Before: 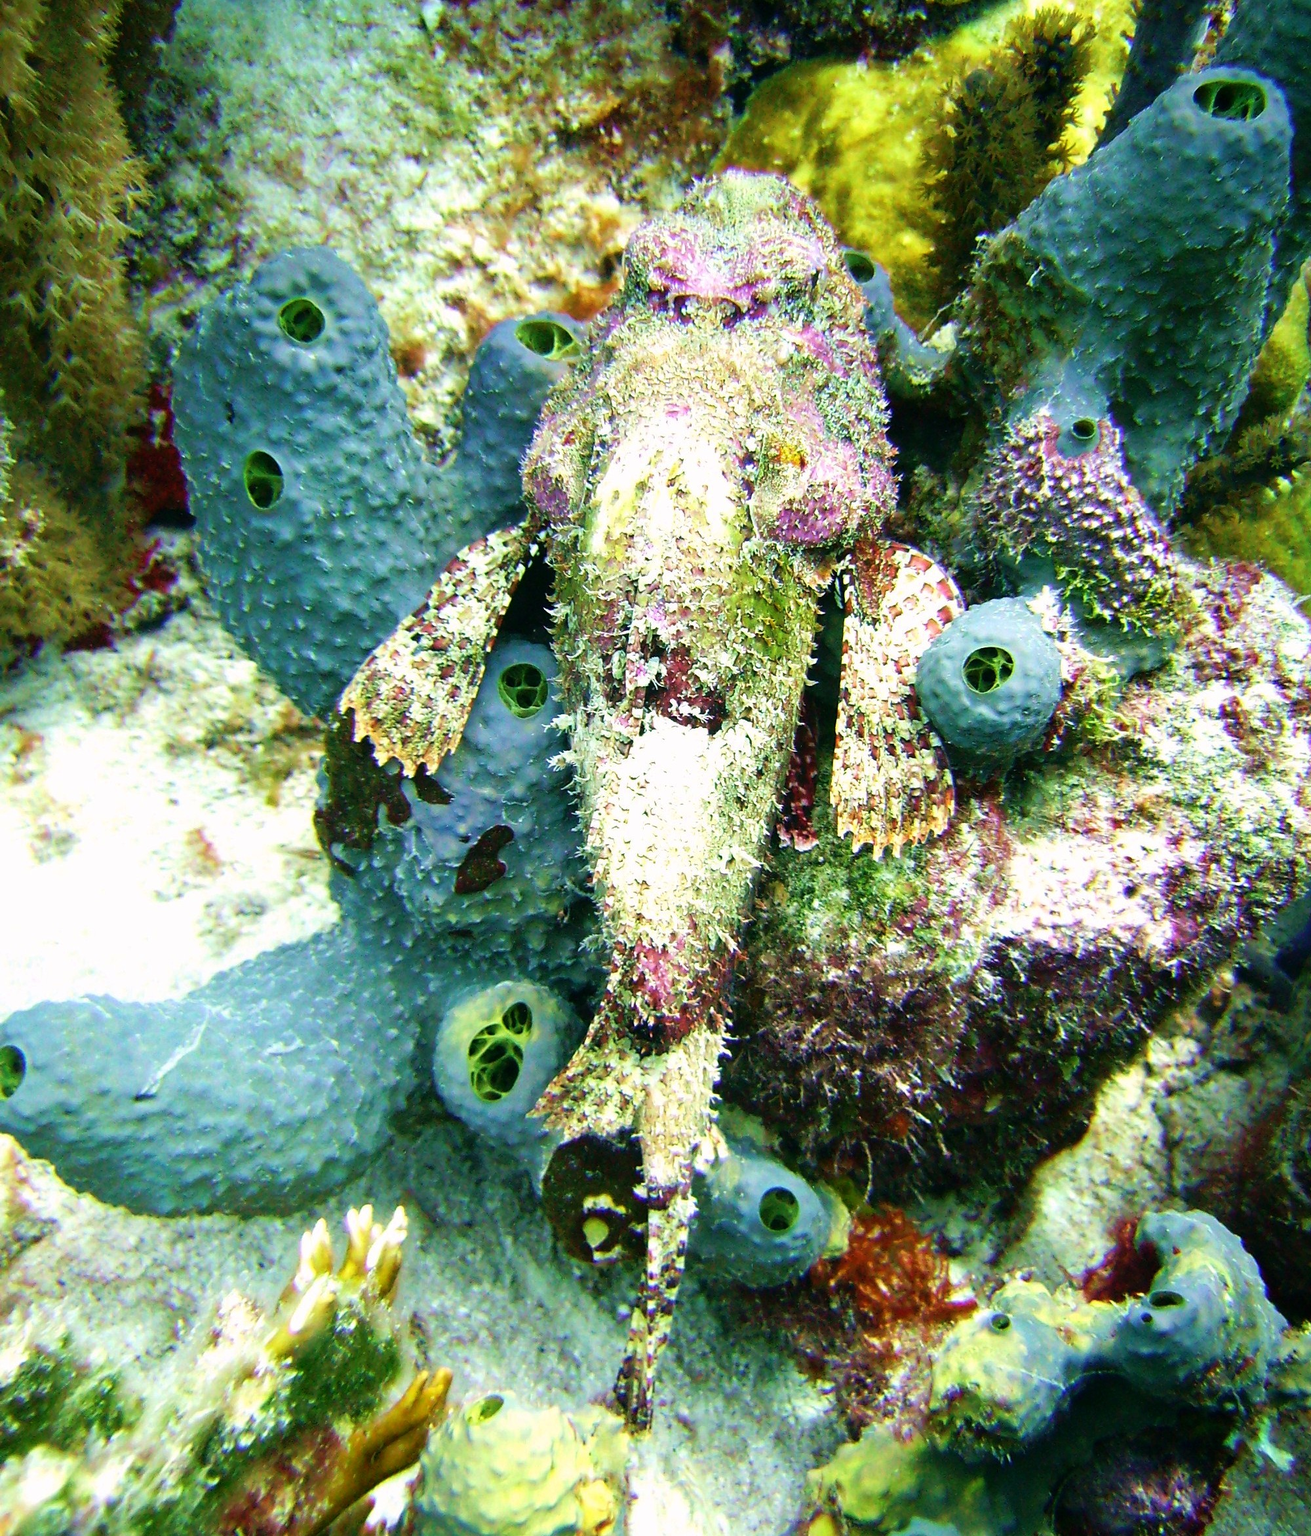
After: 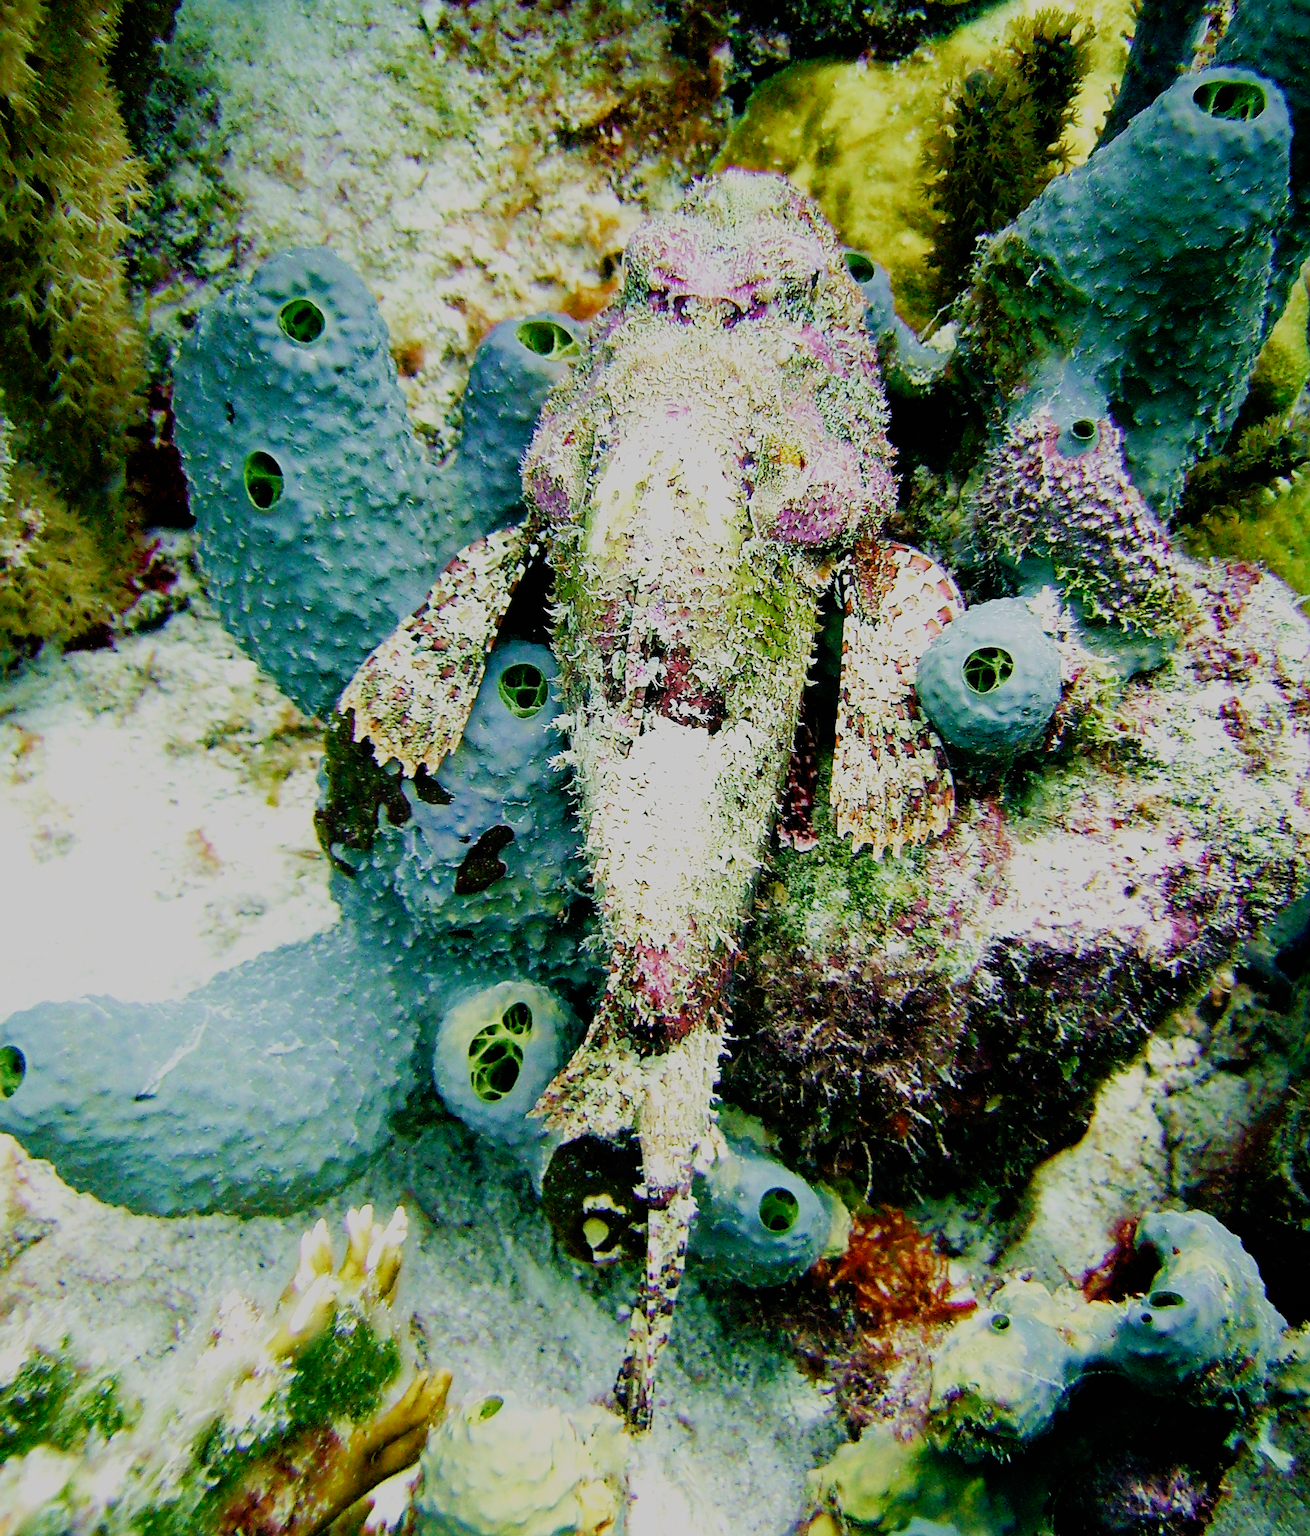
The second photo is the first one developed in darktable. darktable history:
filmic rgb: black relative exposure -6.09 EV, white relative exposure 6.96 EV, hardness 2.24, preserve chrominance no, color science v4 (2020)
sharpen: on, module defaults
